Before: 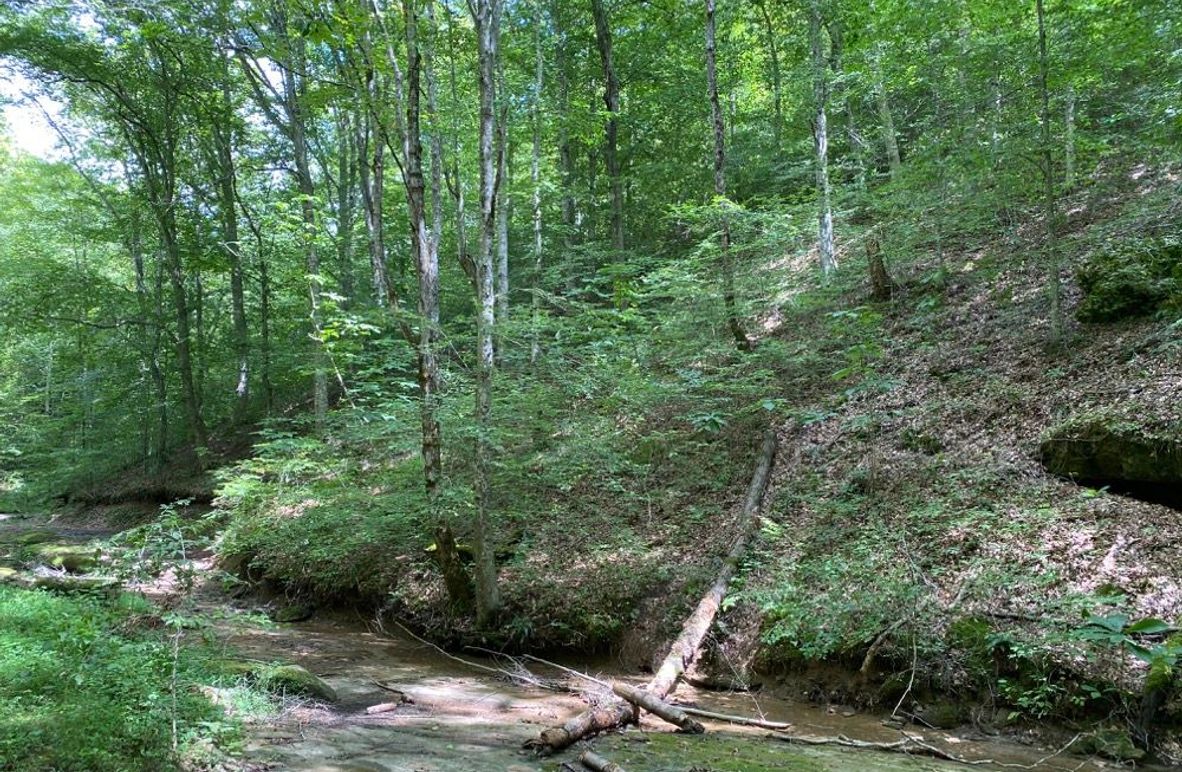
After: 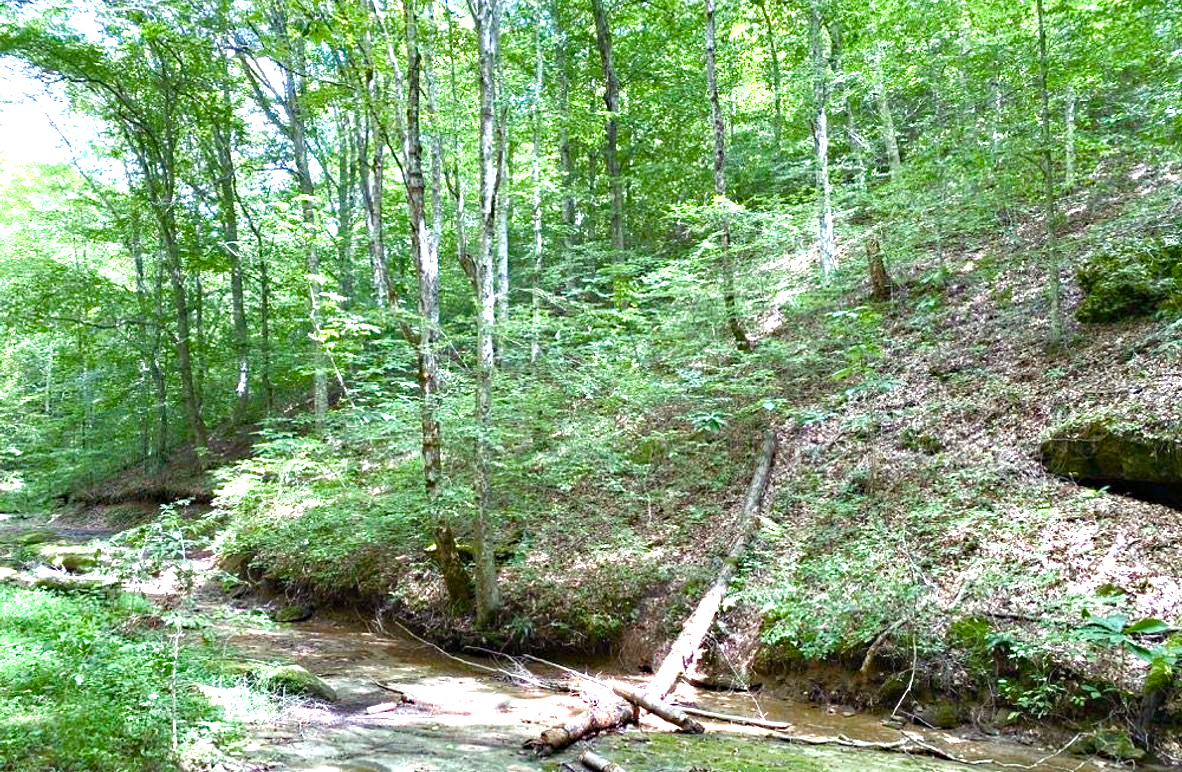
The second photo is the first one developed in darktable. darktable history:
color balance rgb: shadows lift › chroma 6.093%, shadows lift › hue 303.78°, perceptual saturation grading › global saturation 0.553%, perceptual saturation grading › highlights -29.679%, perceptual saturation grading › mid-tones 28.92%, perceptual saturation grading › shadows 58.508%, perceptual brilliance grading › global brilliance 9.203%
exposure: black level correction 0, exposure 1 EV, compensate exposure bias true, compensate highlight preservation false
haze removal: adaptive false
